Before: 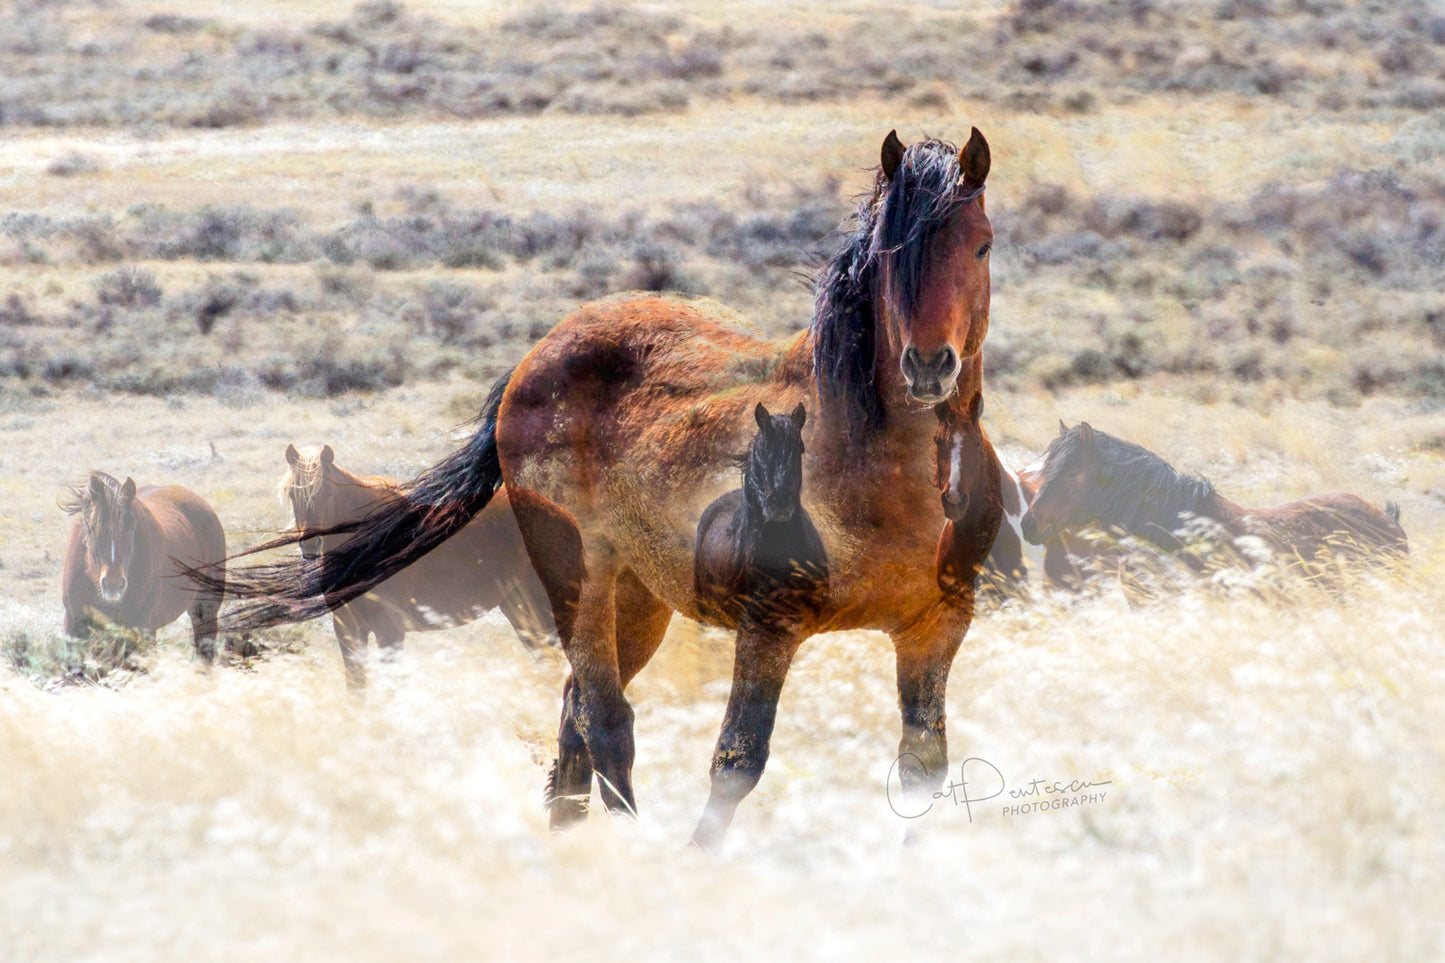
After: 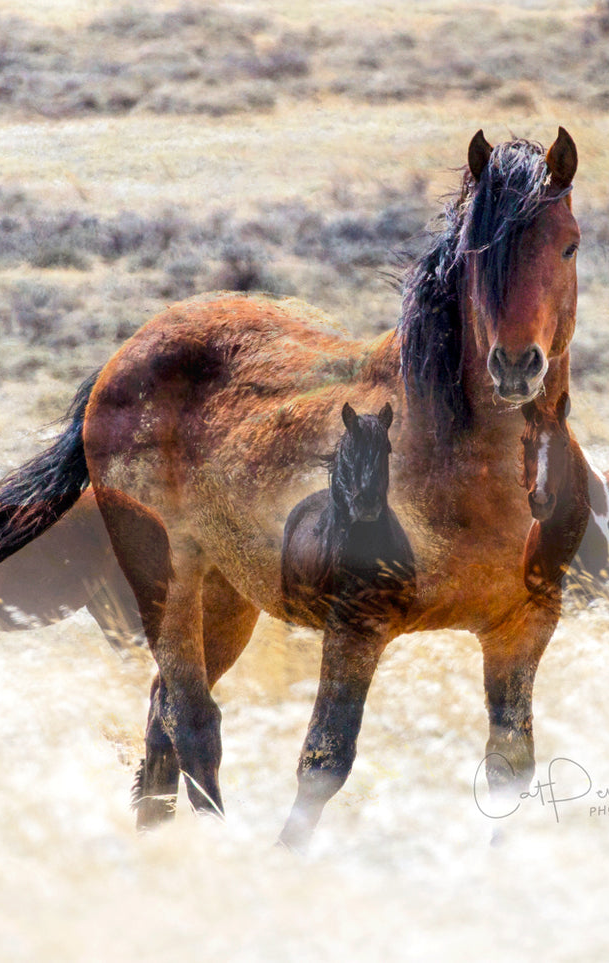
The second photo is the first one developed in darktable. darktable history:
crop: left 28.583%, right 29.231%
